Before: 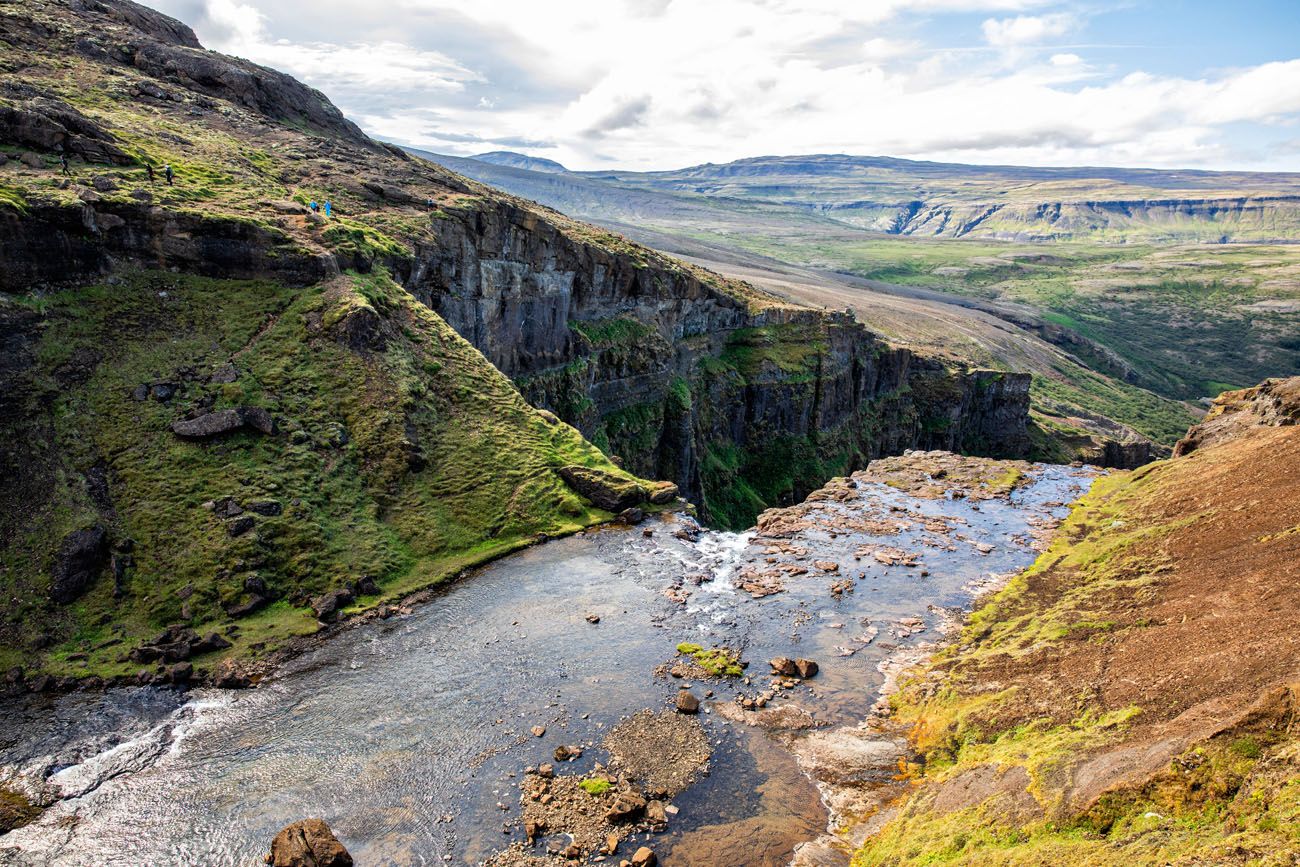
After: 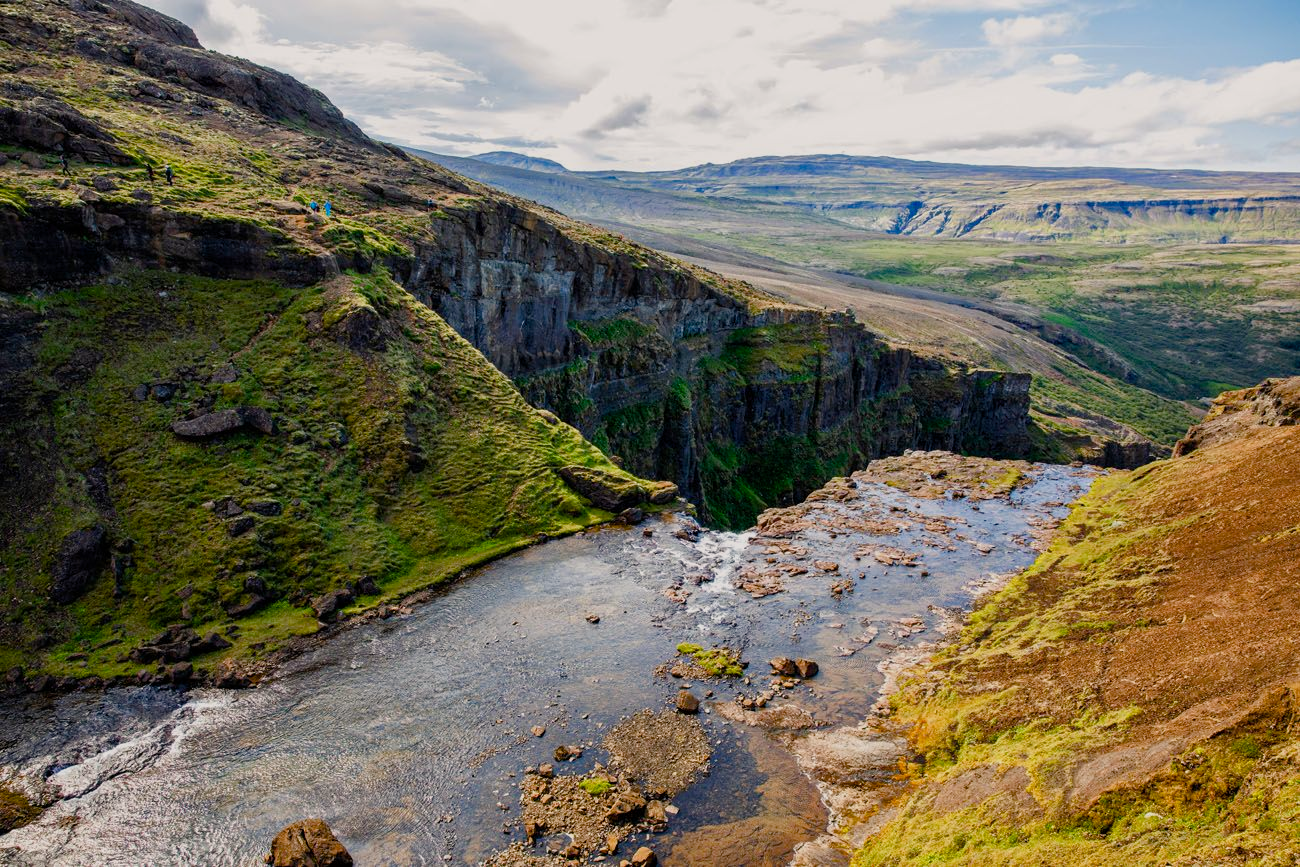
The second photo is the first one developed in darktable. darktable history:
exposure: exposure -0.429 EV, compensate highlight preservation false
color balance rgb: highlights gain › chroma 1.032%, highlights gain › hue 60.07°, perceptual saturation grading › global saturation 20%, perceptual saturation grading › highlights -25.787%, perceptual saturation grading › shadows 49.239%
